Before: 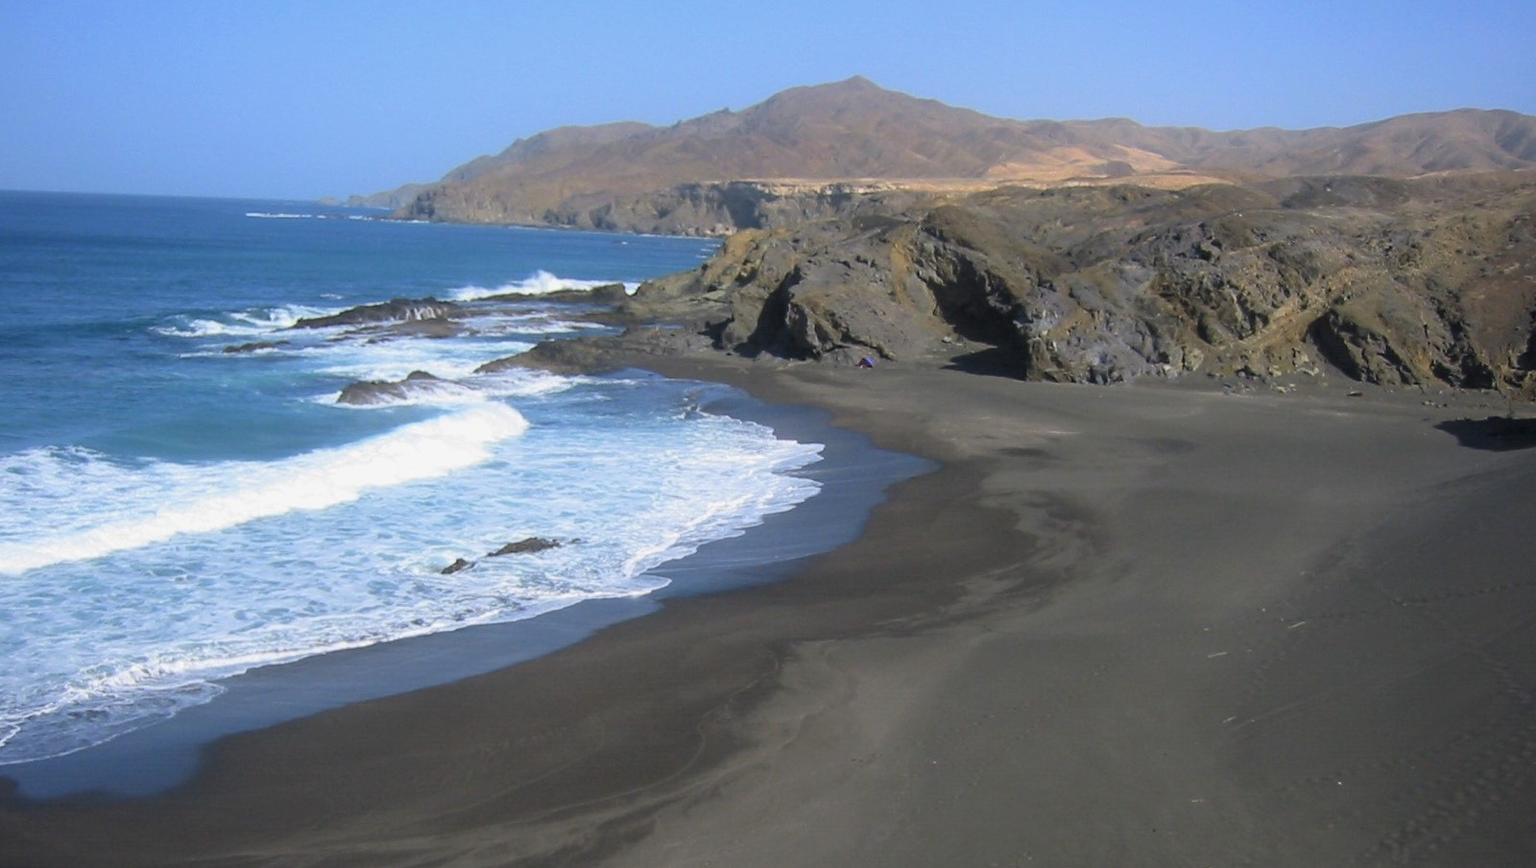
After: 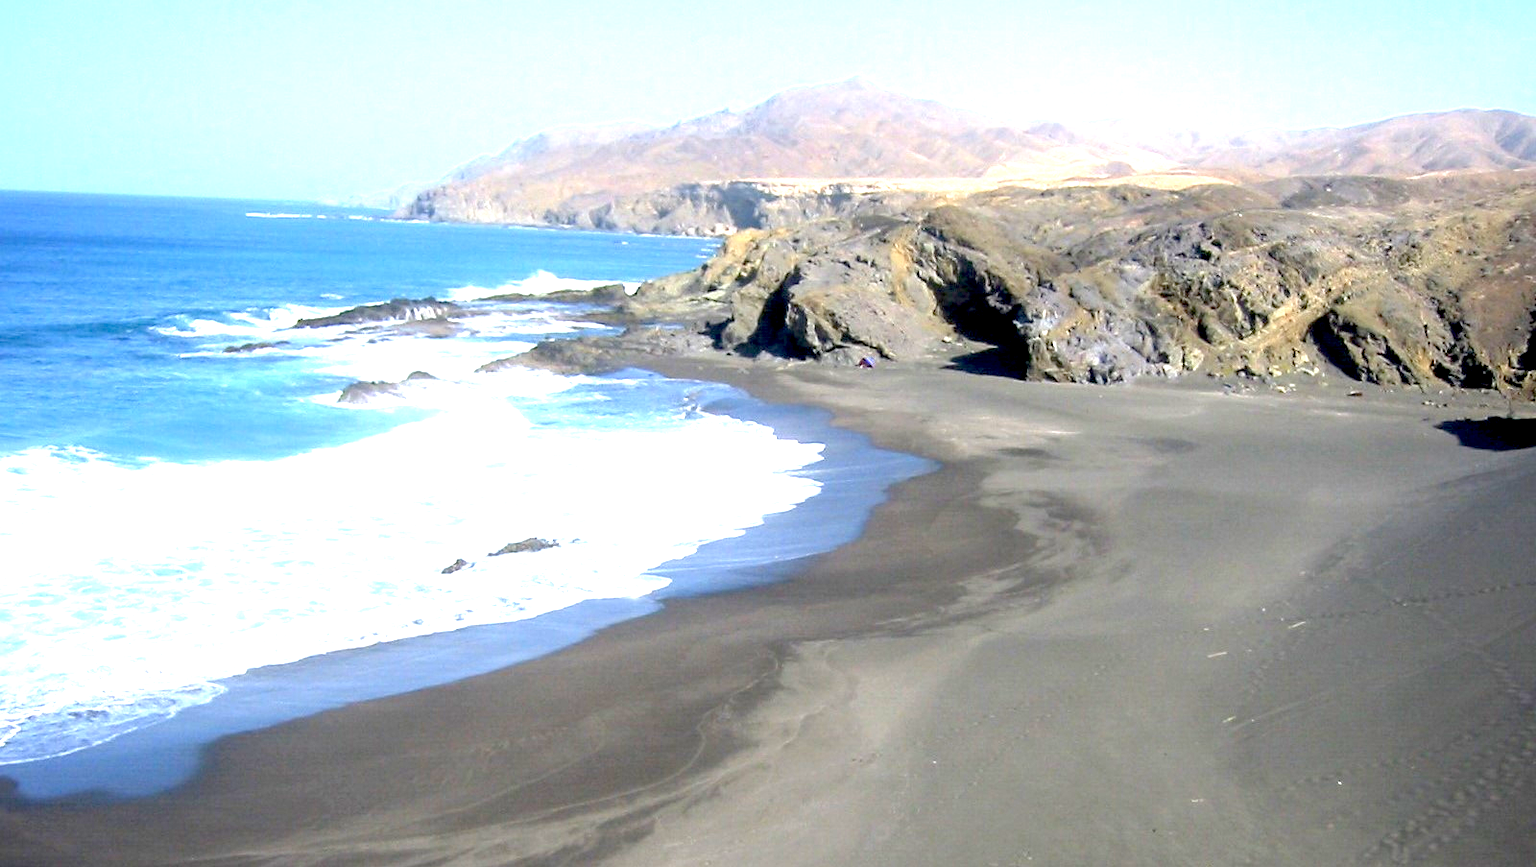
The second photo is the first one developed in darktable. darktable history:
exposure: black level correction 0.014, exposure 1.764 EV, compensate exposure bias true, compensate highlight preservation false
